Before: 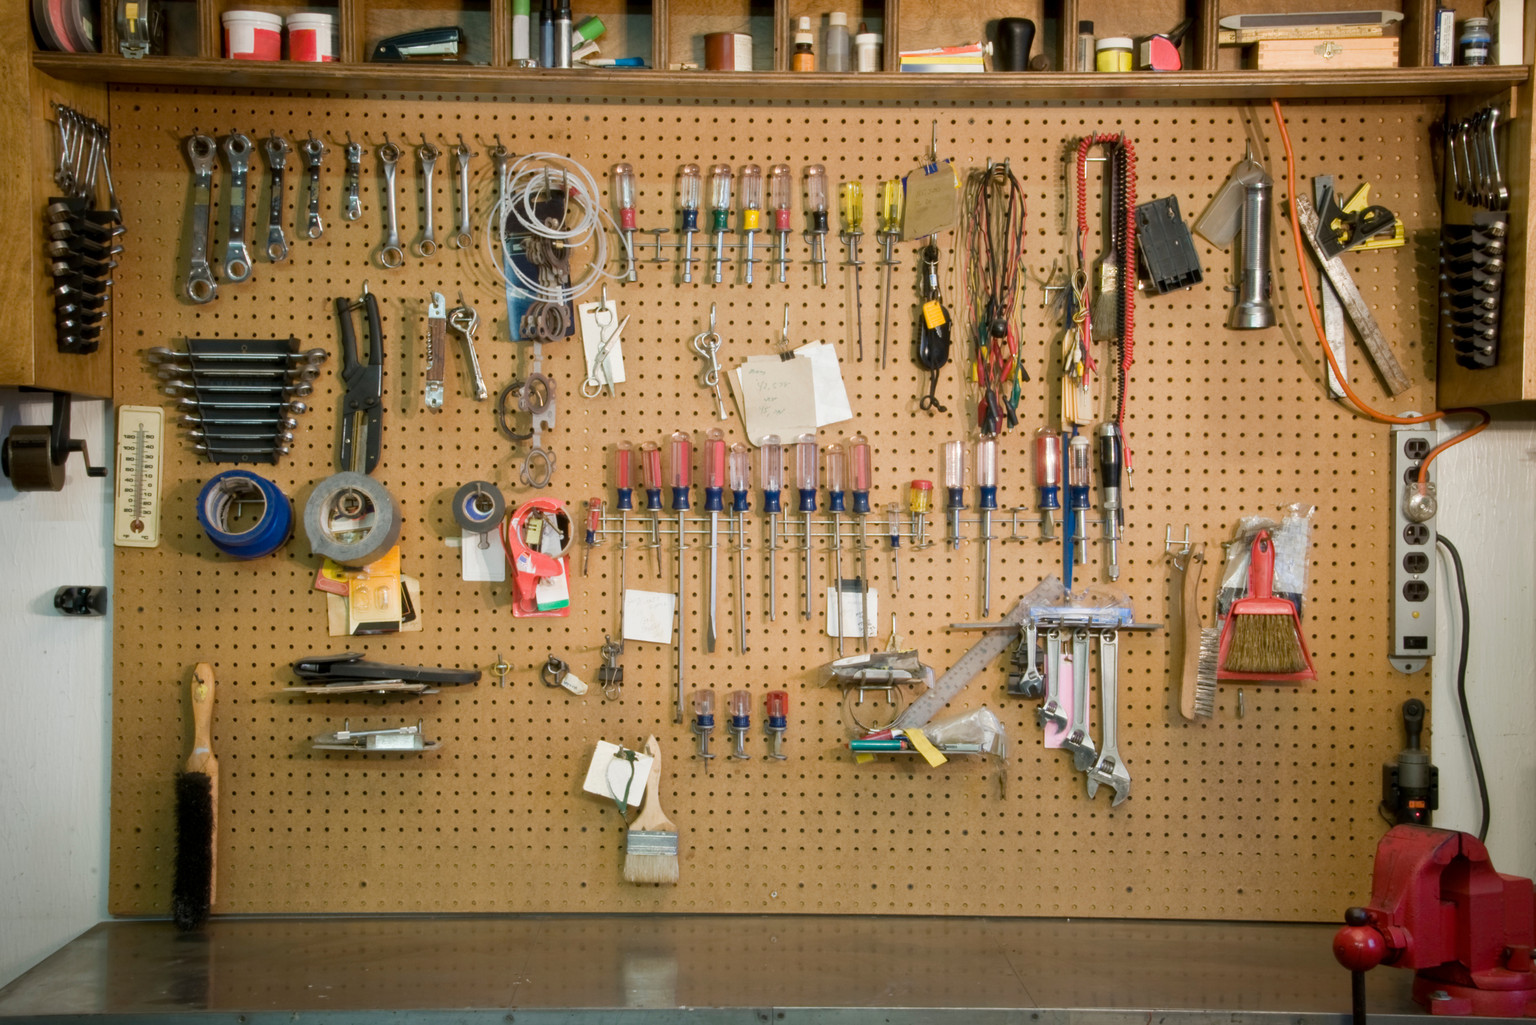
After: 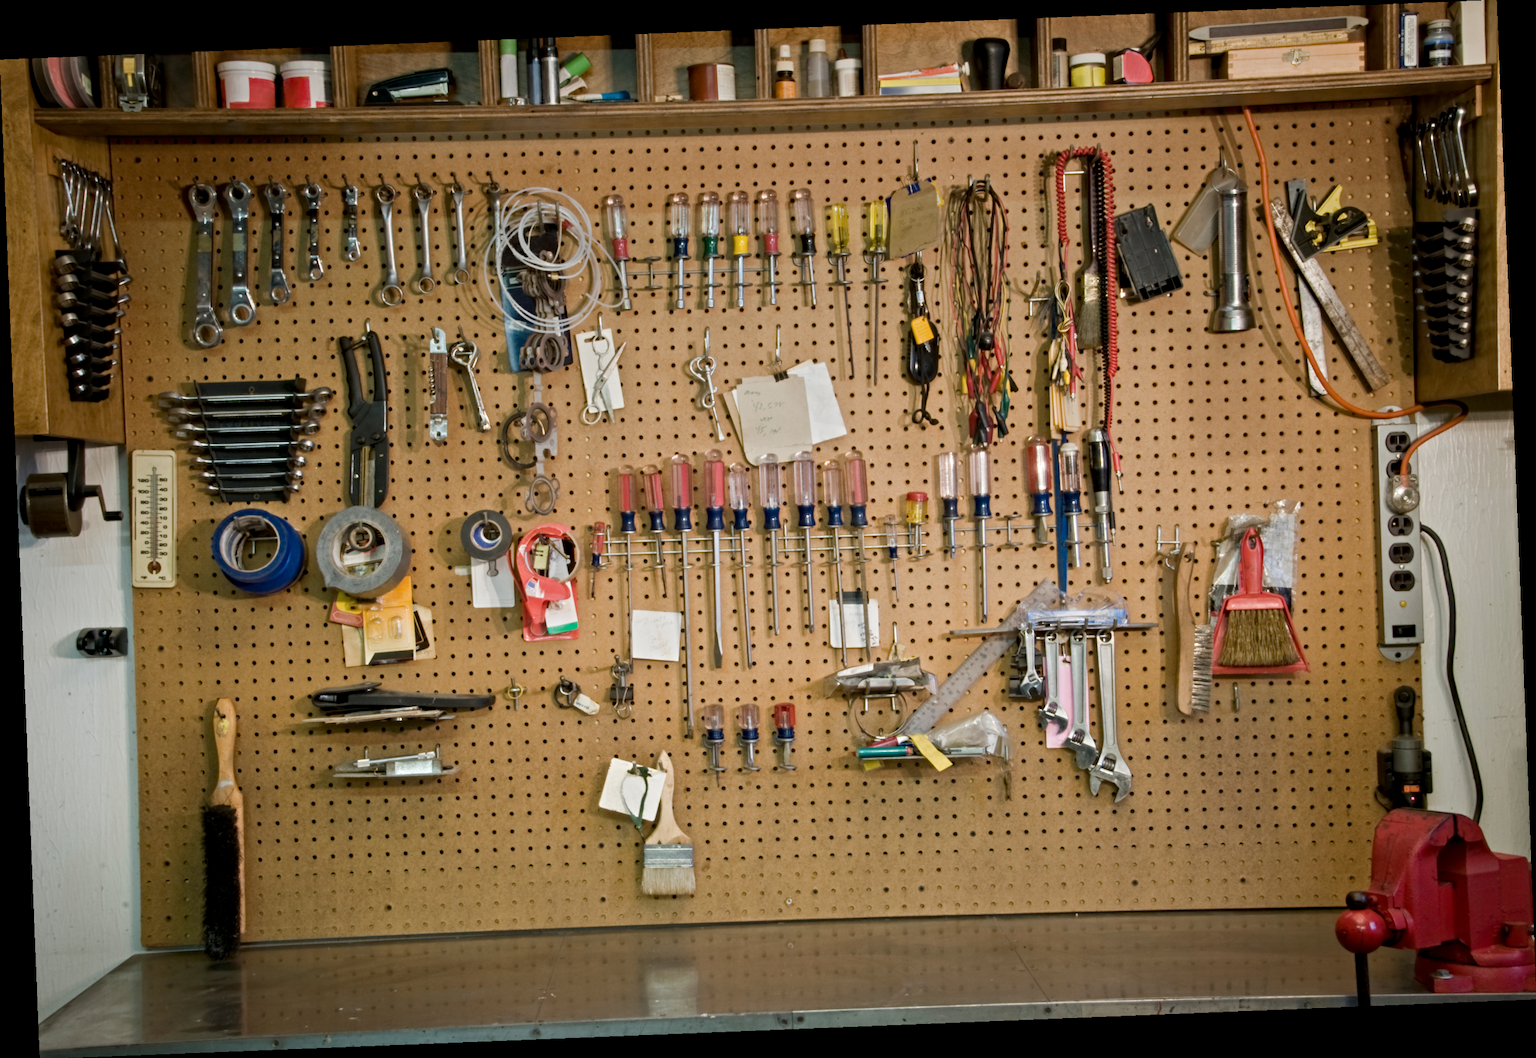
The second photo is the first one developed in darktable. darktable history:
contrast equalizer: y [[0.5, 0.501, 0.525, 0.597, 0.58, 0.514], [0.5 ×6], [0.5 ×6], [0 ×6], [0 ×6]]
graduated density: on, module defaults
rotate and perspective: rotation -2.29°, automatic cropping off
